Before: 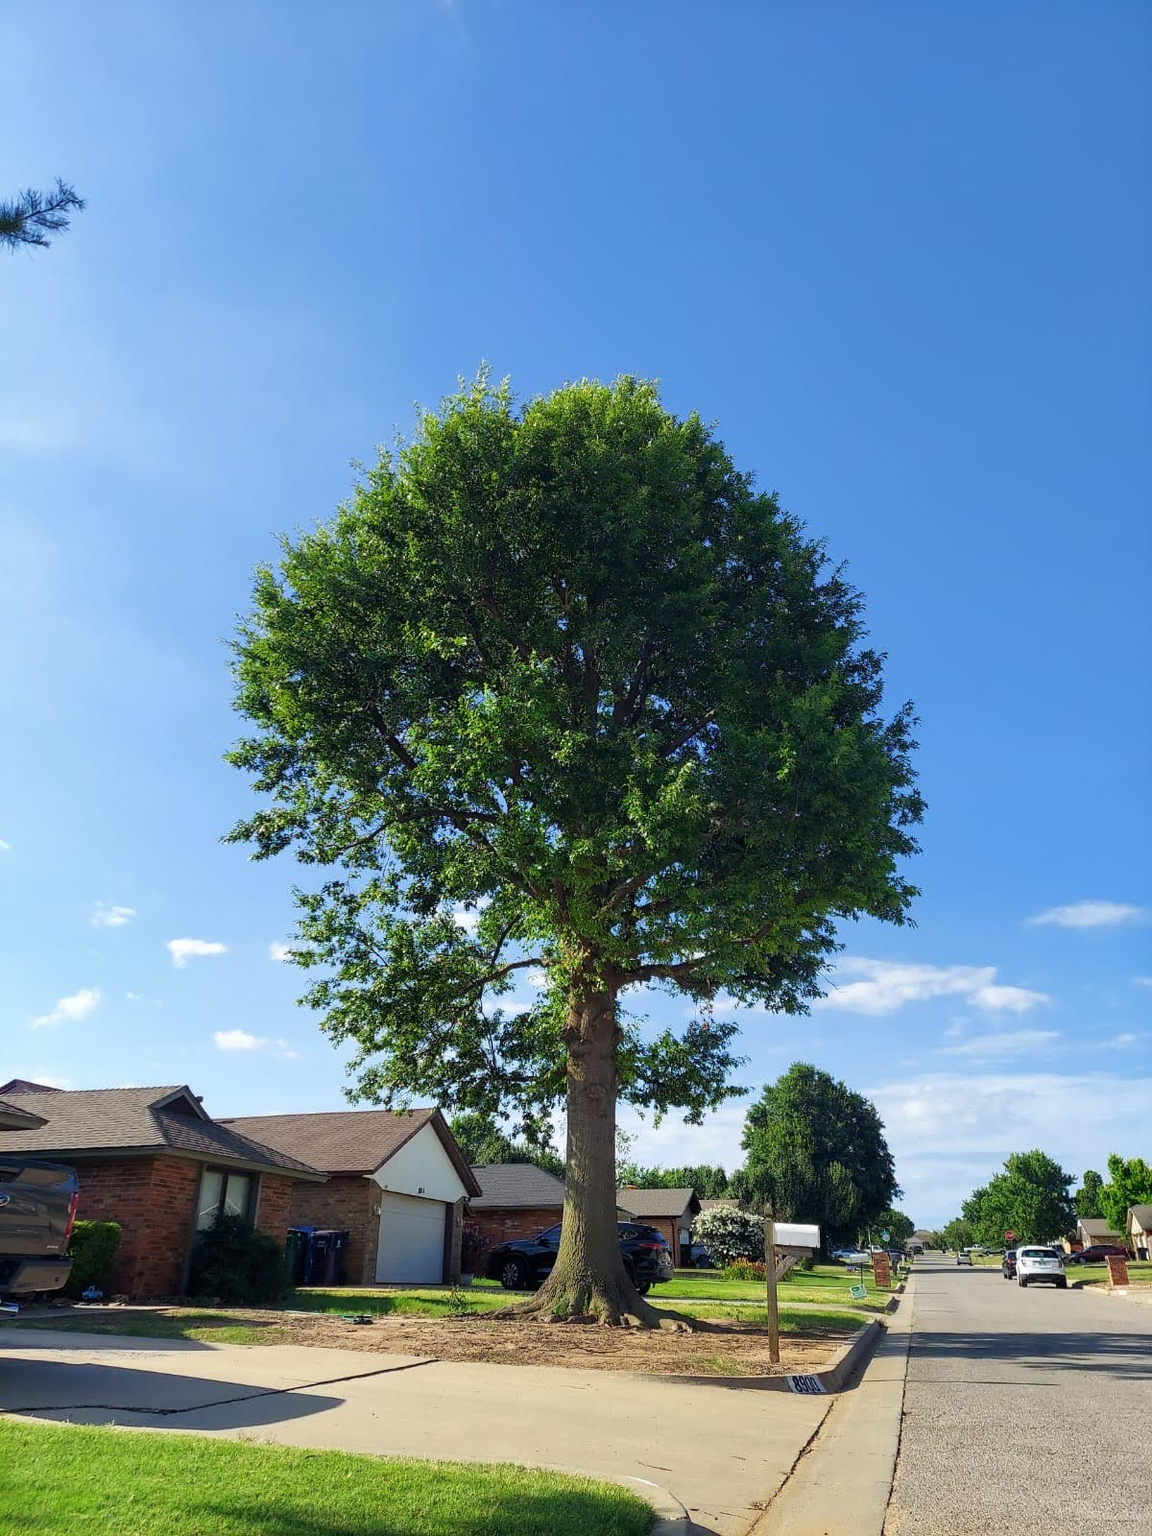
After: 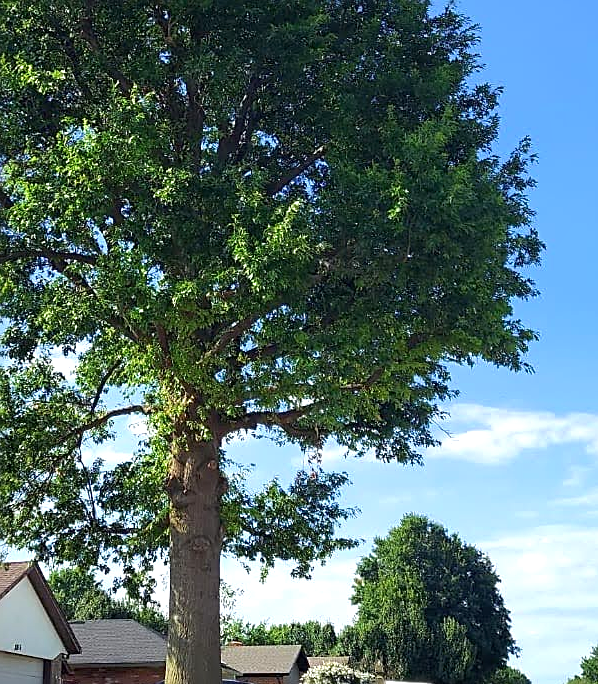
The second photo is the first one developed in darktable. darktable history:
exposure: exposure 0.471 EV, compensate exposure bias true, compensate highlight preservation false
sharpen: on, module defaults
crop: left 35.115%, top 37.115%, right 15.021%, bottom 20.075%
local contrast: mode bilateral grid, contrast 100, coarseness 100, detail 90%, midtone range 0.2
